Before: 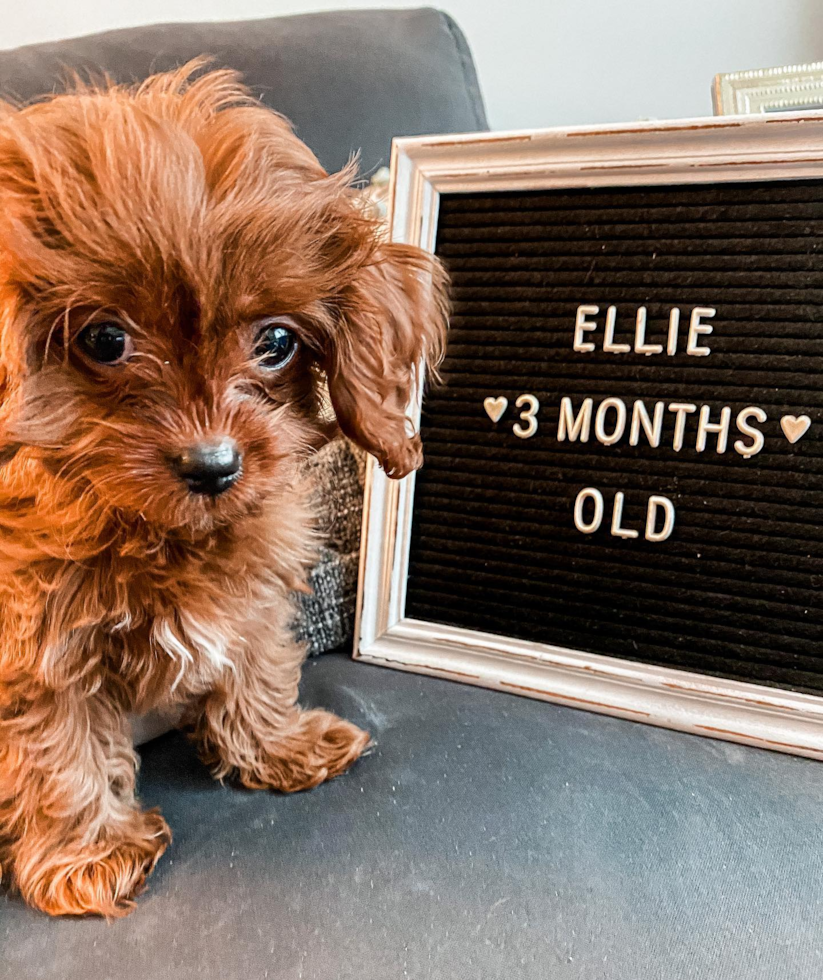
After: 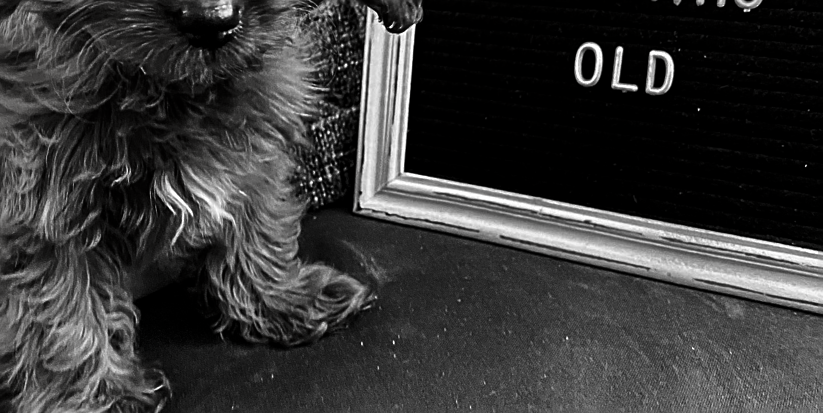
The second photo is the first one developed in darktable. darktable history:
crop: top 45.584%, bottom 12.271%
contrast brightness saturation: contrast -0.029, brightness -0.609, saturation -0.991
sharpen: on, module defaults
